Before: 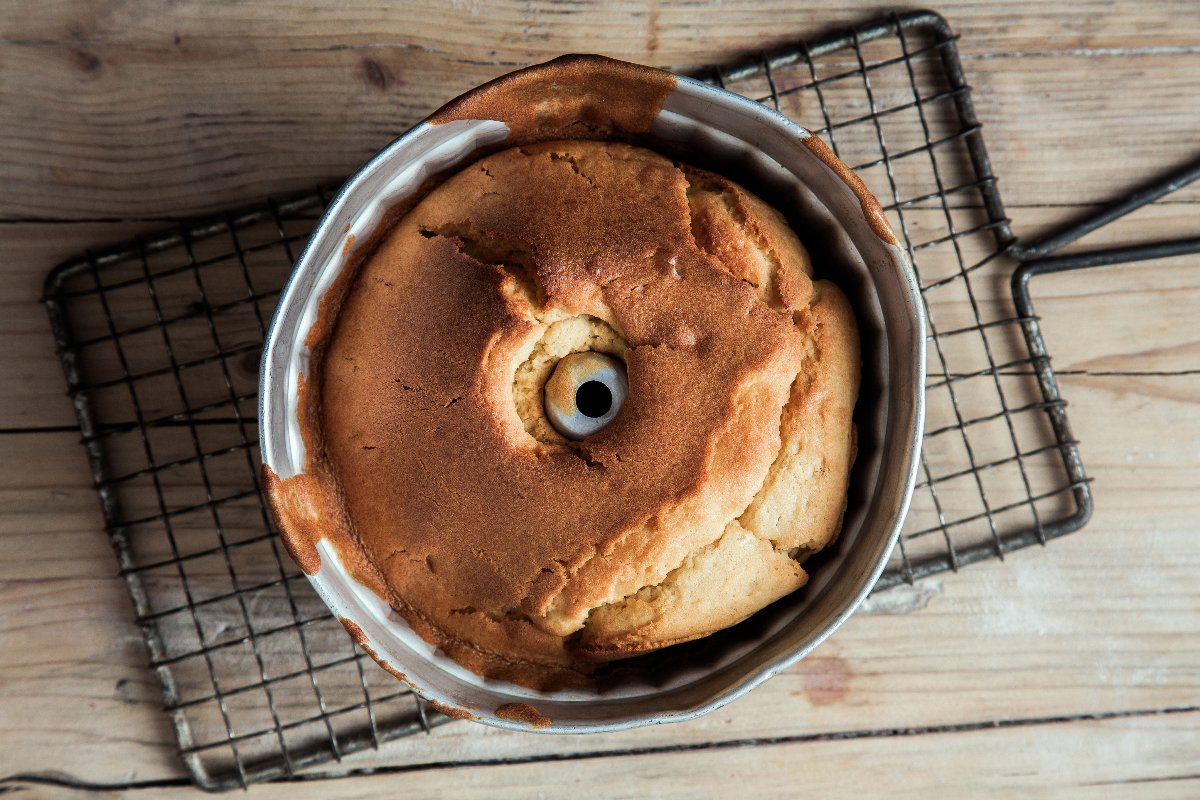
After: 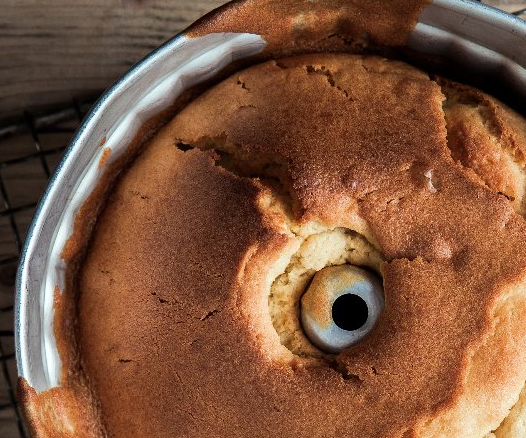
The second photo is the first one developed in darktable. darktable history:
crop: left 20.349%, top 10.907%, right 35.765%, bottom 34.227%
